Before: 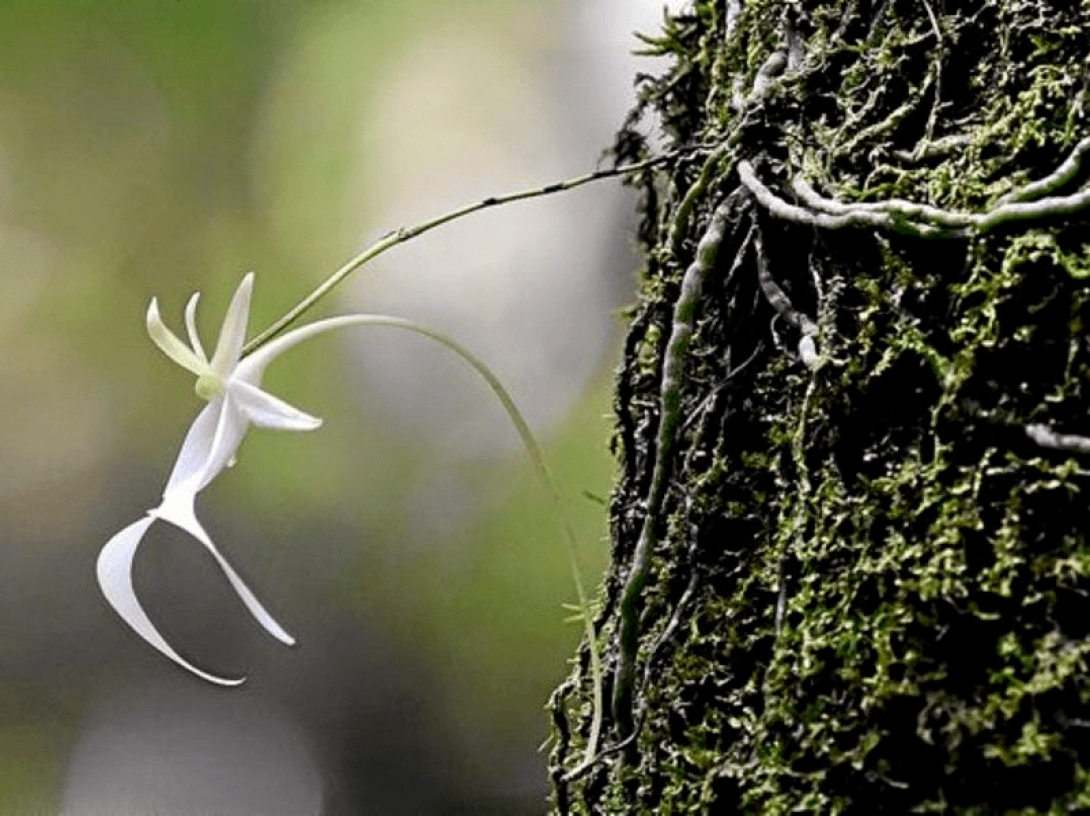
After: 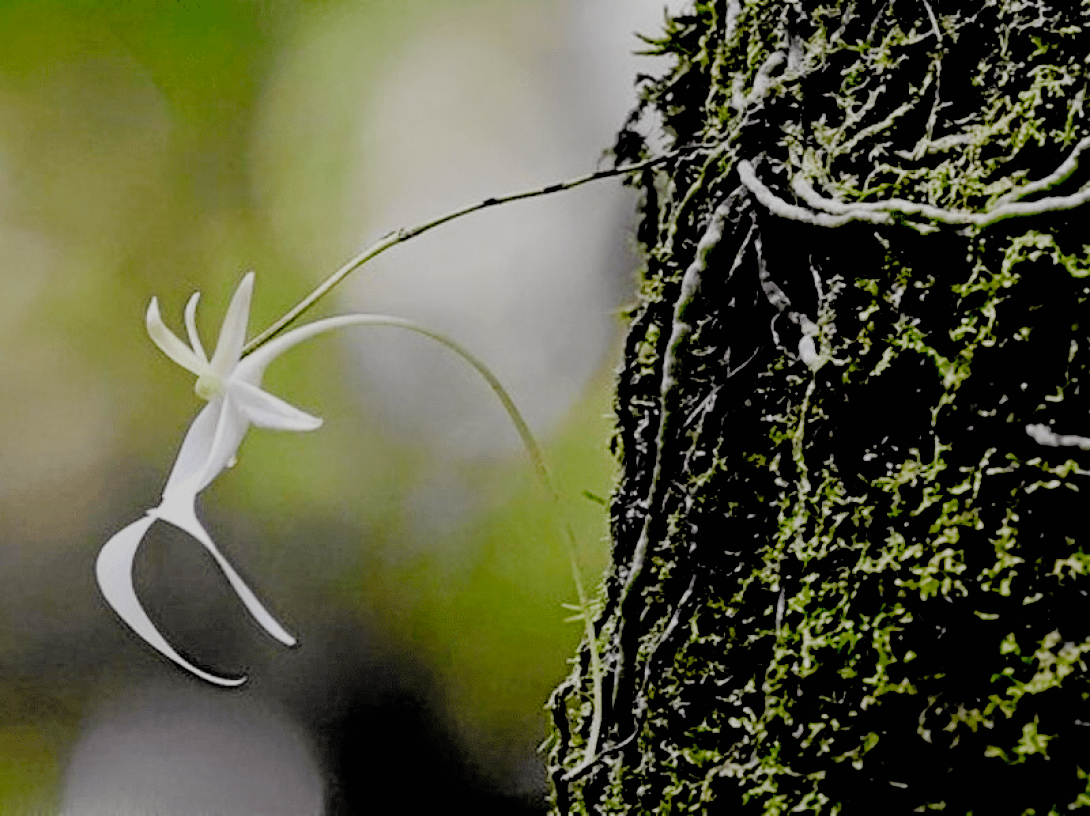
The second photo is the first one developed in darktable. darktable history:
shadows and highlights: on, module defaults
filmic rgb: black relative exposure -2.85 EV, white relative exposure 4.56 EV, hardness 1.77, contrast 1.25, preserve chrominance no, color science v5 (2021)
